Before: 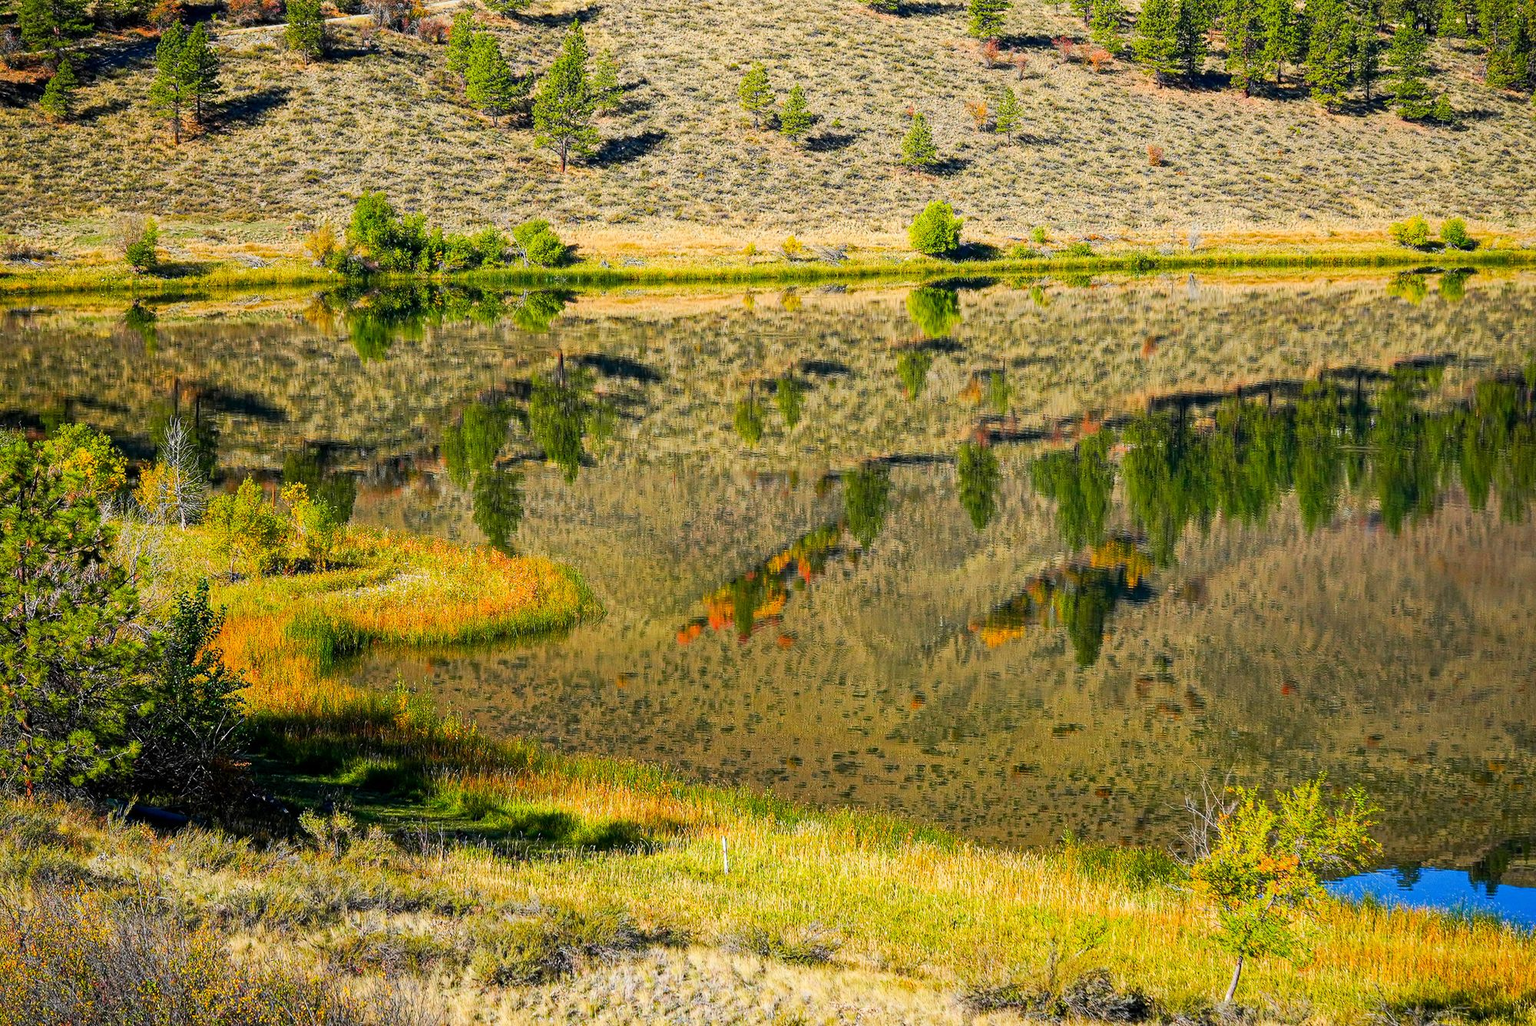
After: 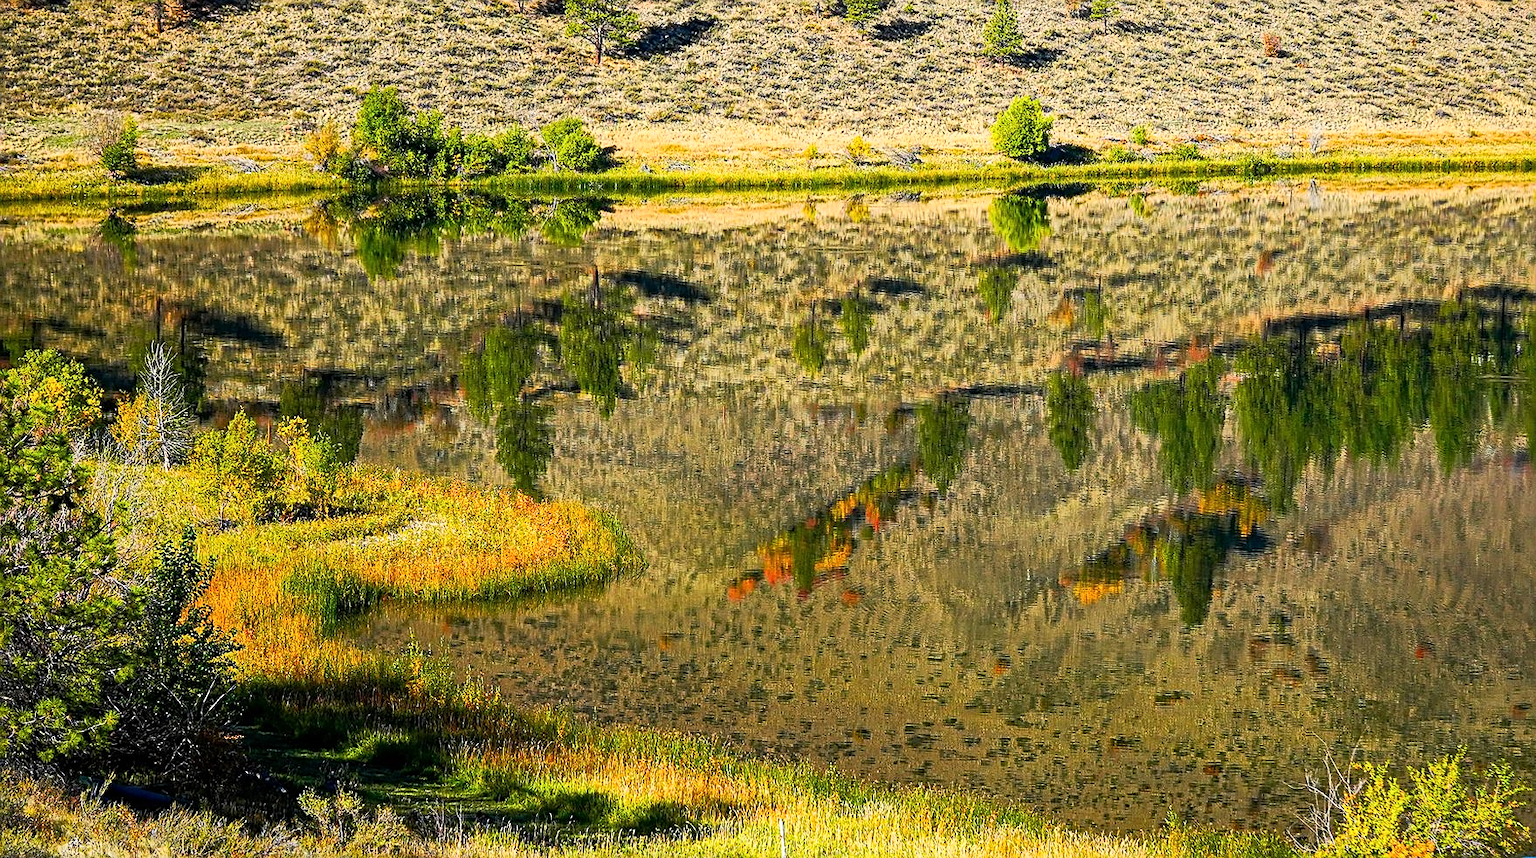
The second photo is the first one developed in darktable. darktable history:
sharpen: on, module defaults
base curve: curves: ch0 [(0, 0) (0.257, 0.25) (0.482, 0.586) (0.757, 0.871) (1, 1)]
crop and rotate: left 2.425%, top 11.305%, right 9.6%, bottom 15.08%
